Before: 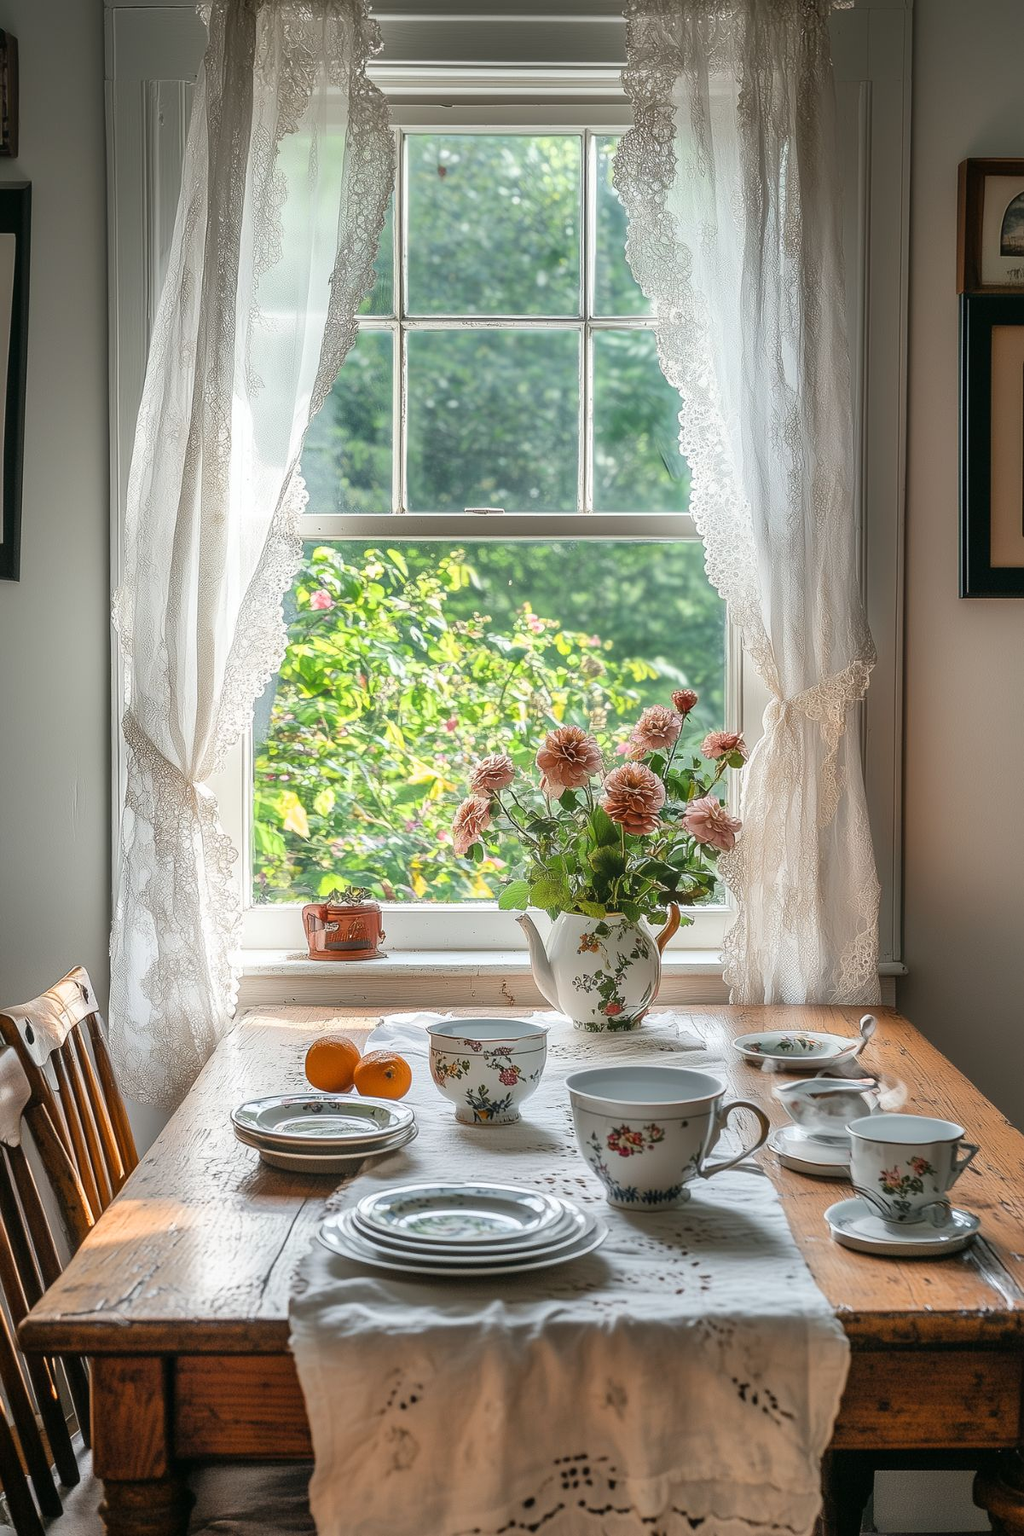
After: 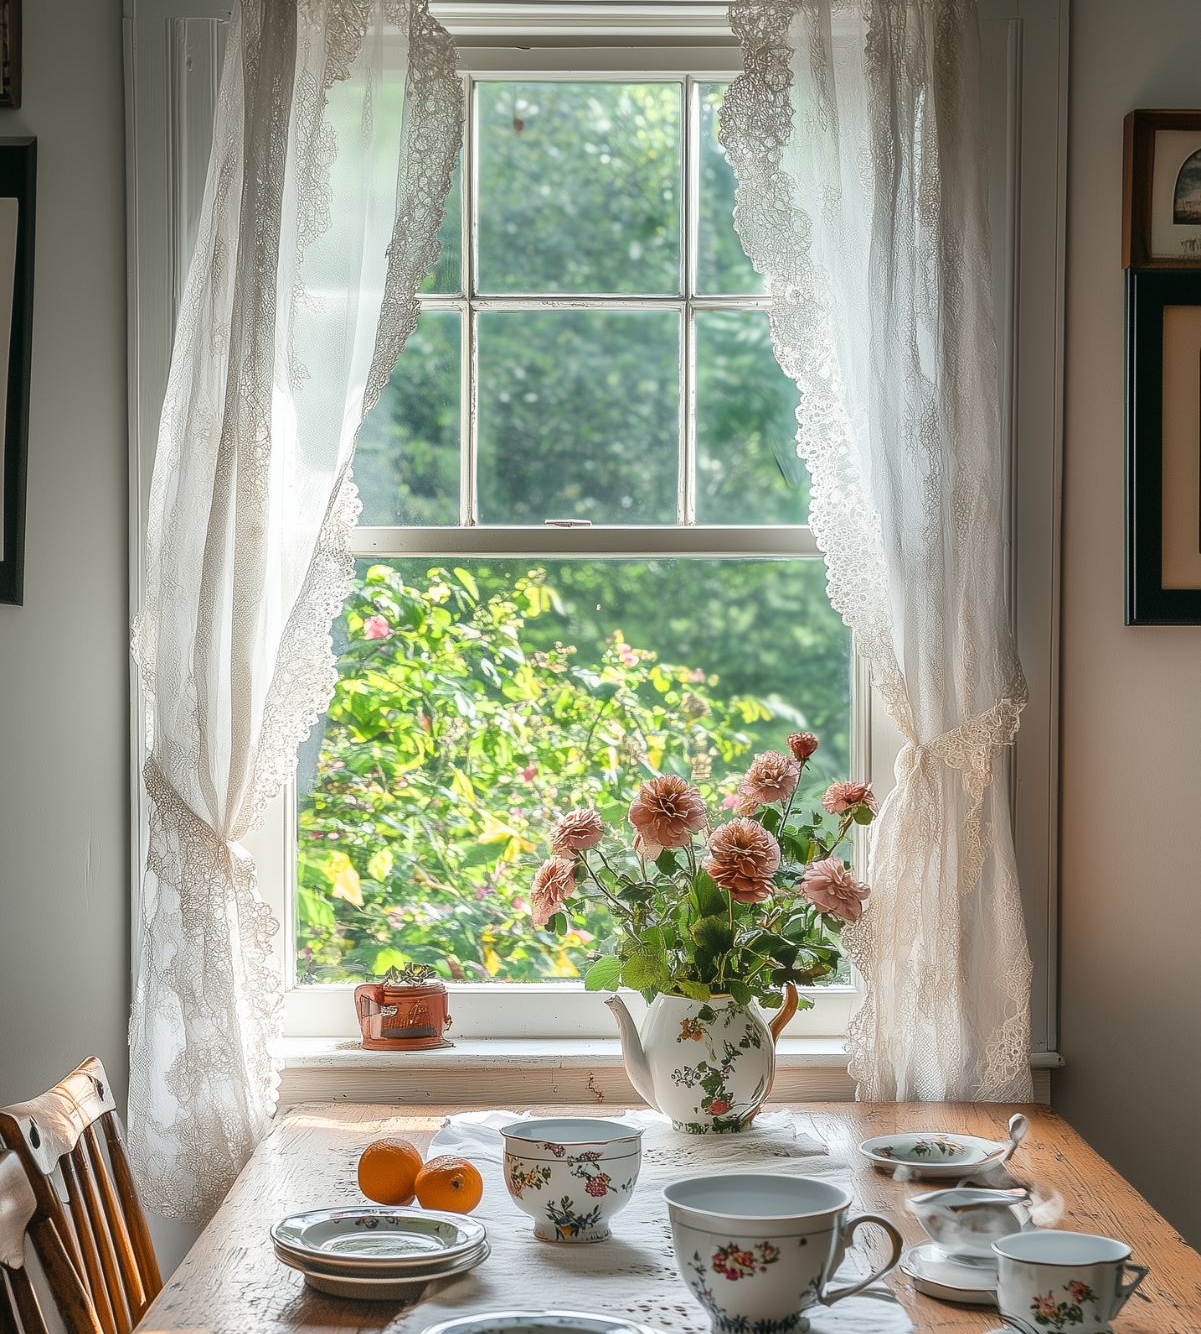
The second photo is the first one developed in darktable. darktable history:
crop: top 4.268%, bottom 21.614%
